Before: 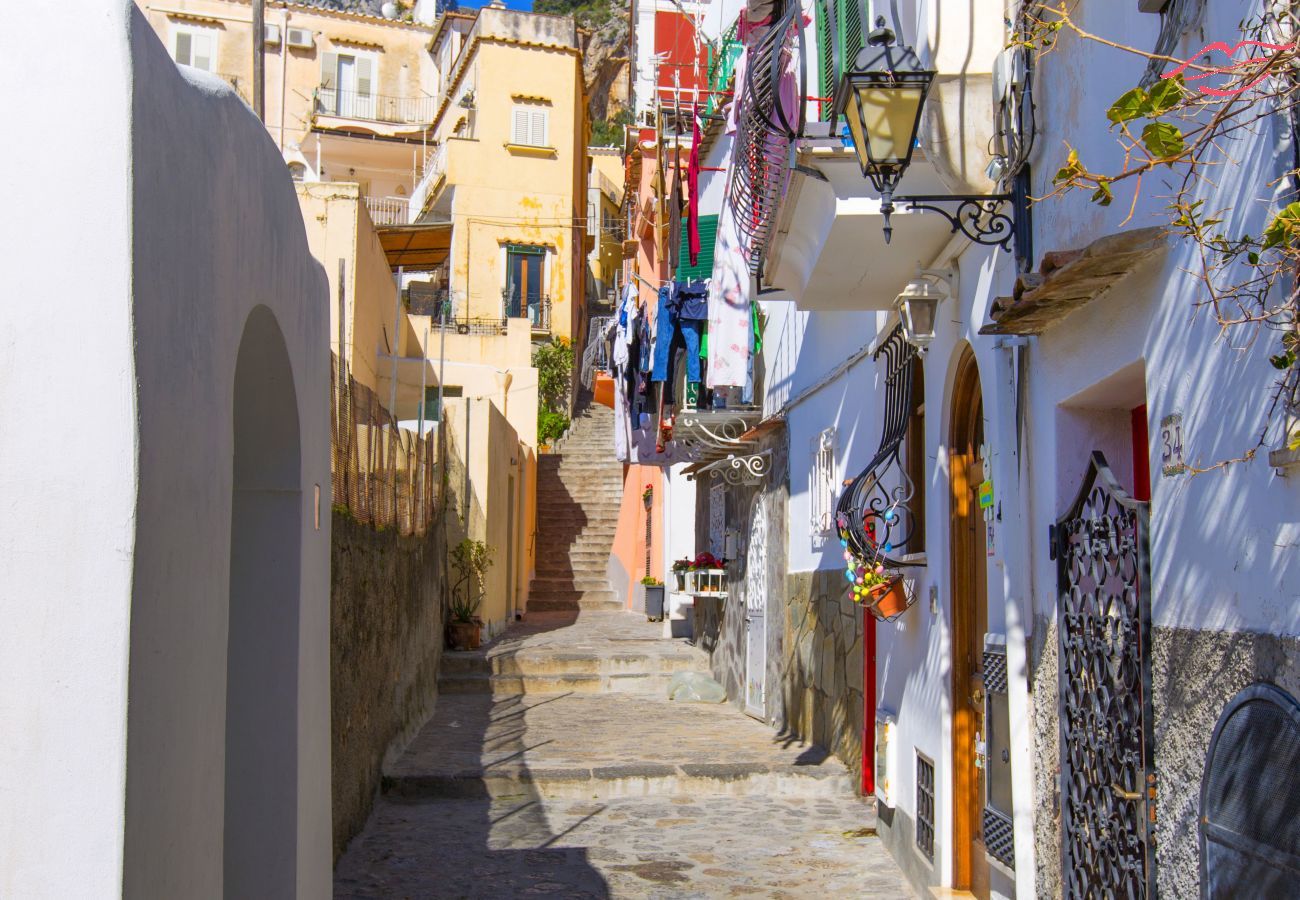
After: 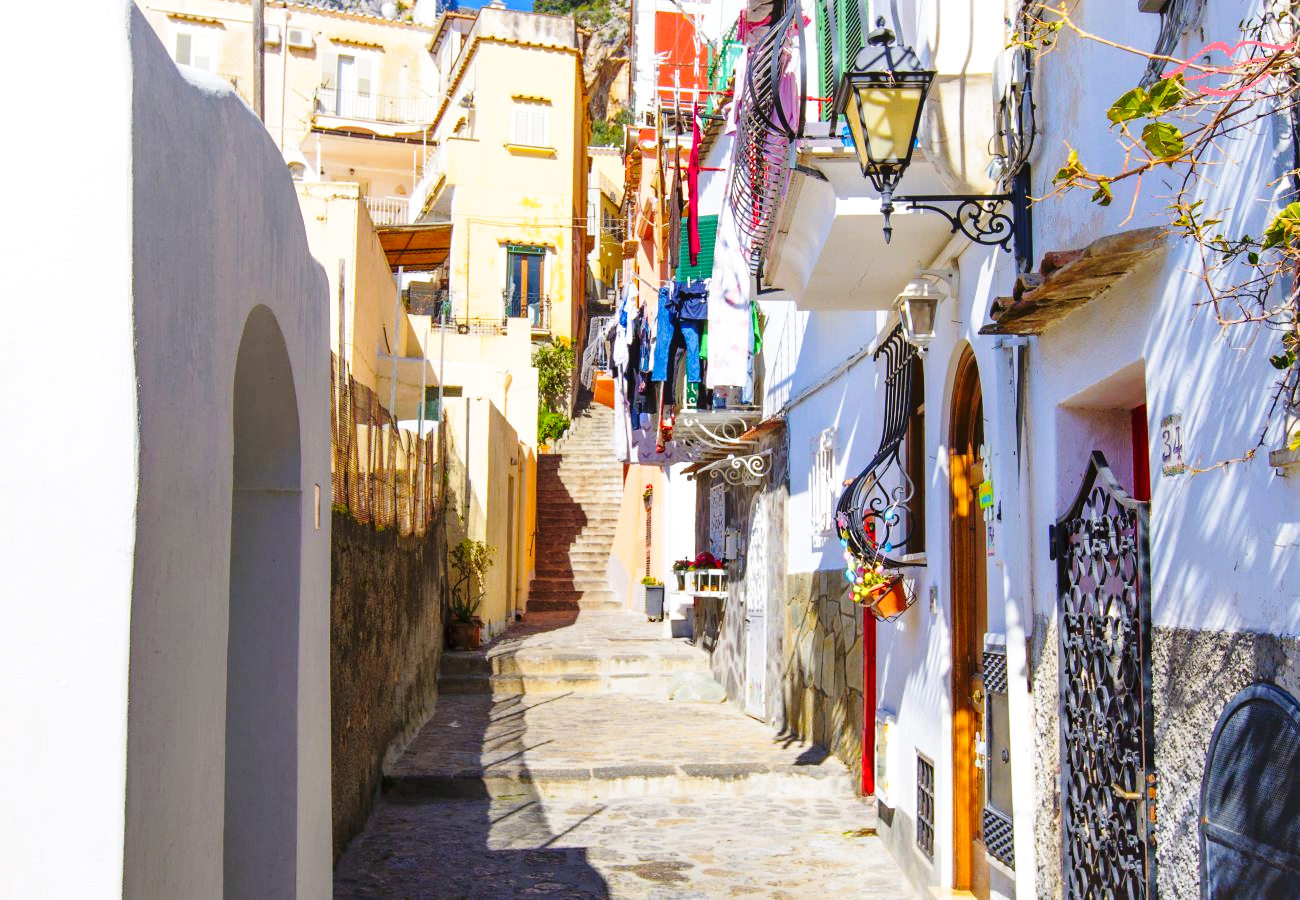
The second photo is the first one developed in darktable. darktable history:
base curve: curves: ch0 [(0, 0) (0.036, 0.037) (0.121, 0.228) (0.46, 0.76) (0.859, 0.983) (1, 1)], preserve colors none
shadows and highlights: shadows 62.15, white point adjustment 0.471, highlights -33.71, compress 84.16%, highlights color adjustment 0.317%
